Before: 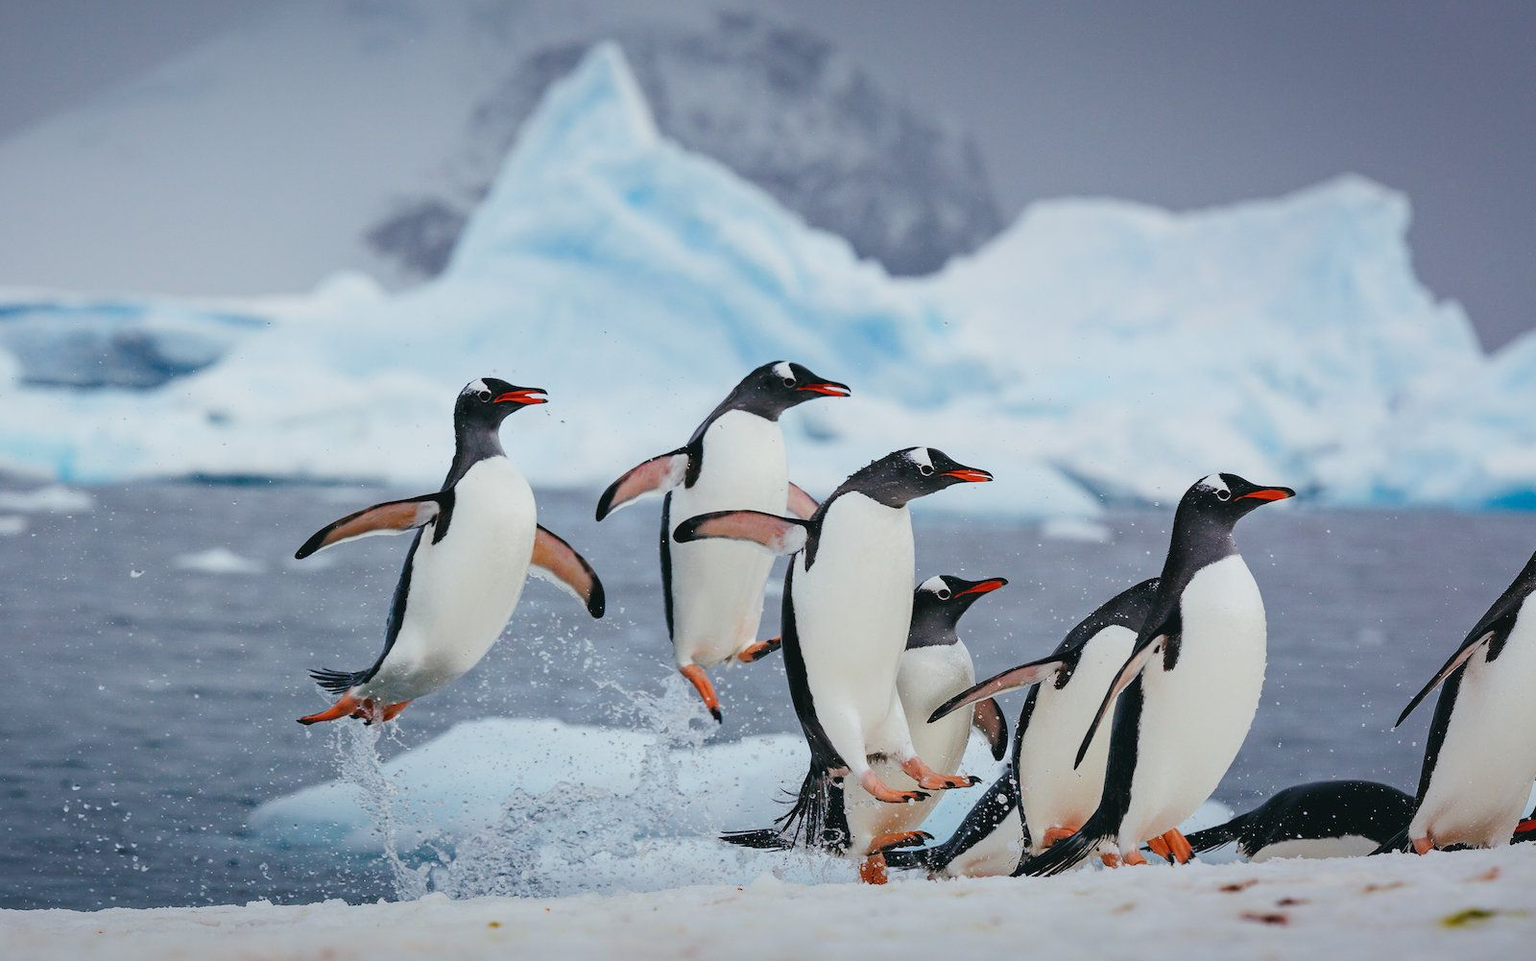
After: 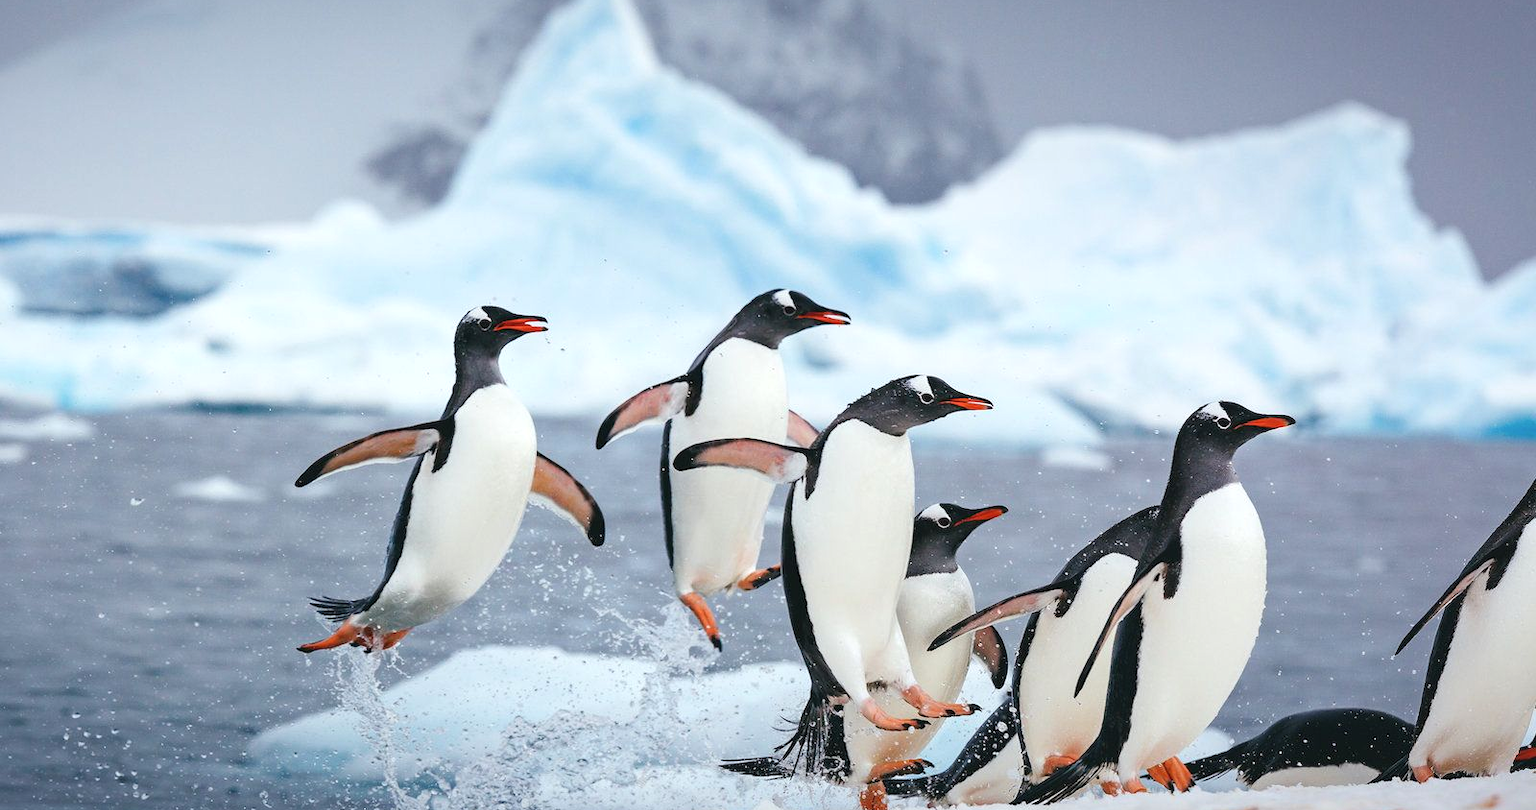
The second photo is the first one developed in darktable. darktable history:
crop: top 7.585%, bottom 8.093%
exposure: black level correction 0, exposure 0.499 EV, compensate exposure bias true, compensate highlight preservation false
contrast brightness saturation: saturation -0.069
